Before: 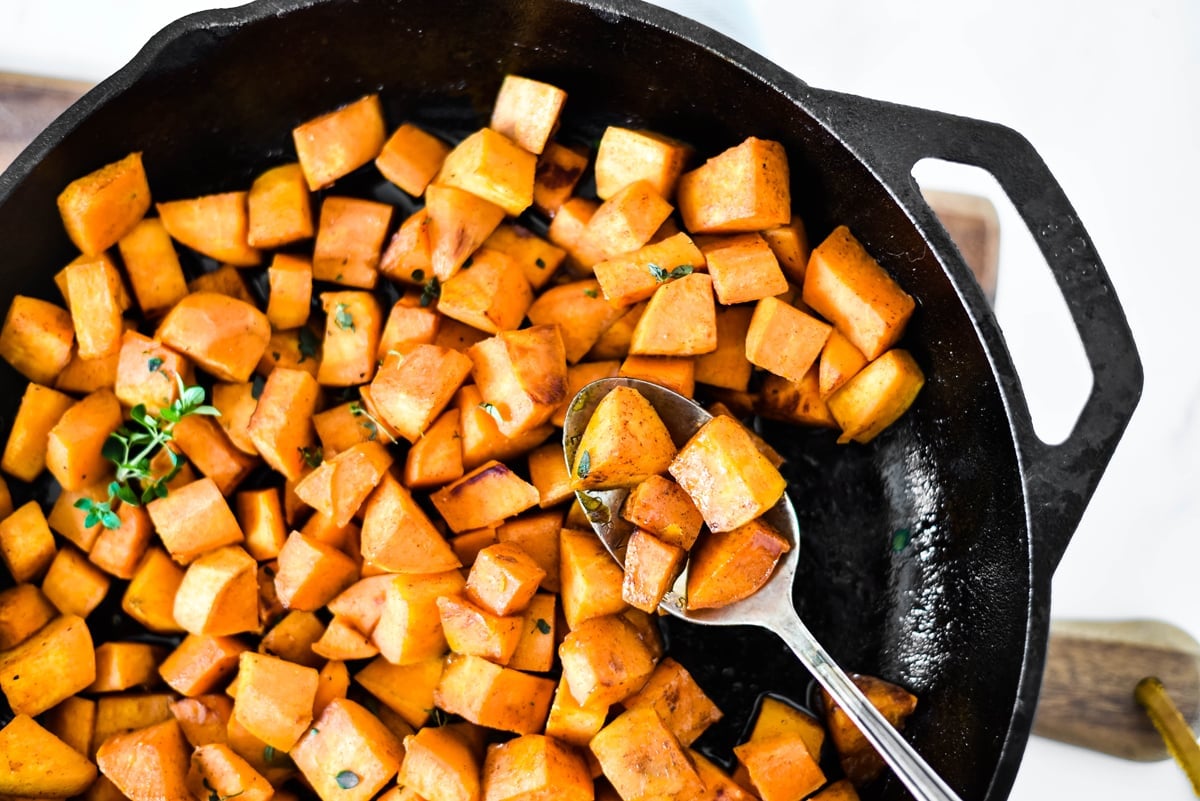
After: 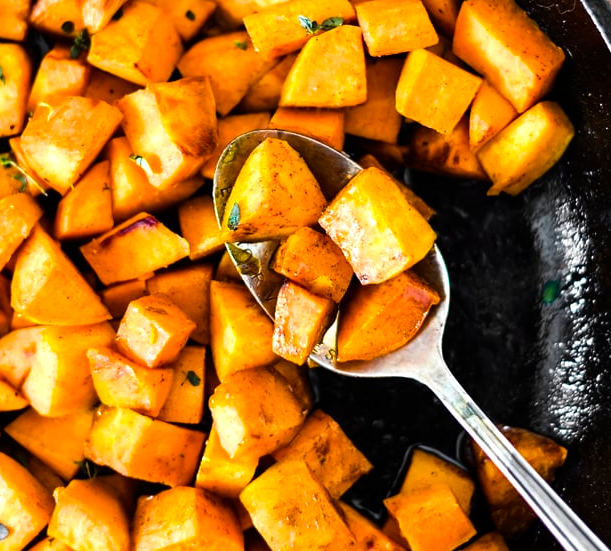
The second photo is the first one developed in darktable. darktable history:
color balance: contrast 10%
color balance rgb: perceptual saturation grading › global saturation 20%, global vibrance 20%
crop and rotate: left 29.237%, top 31.152%, right 19.807%
